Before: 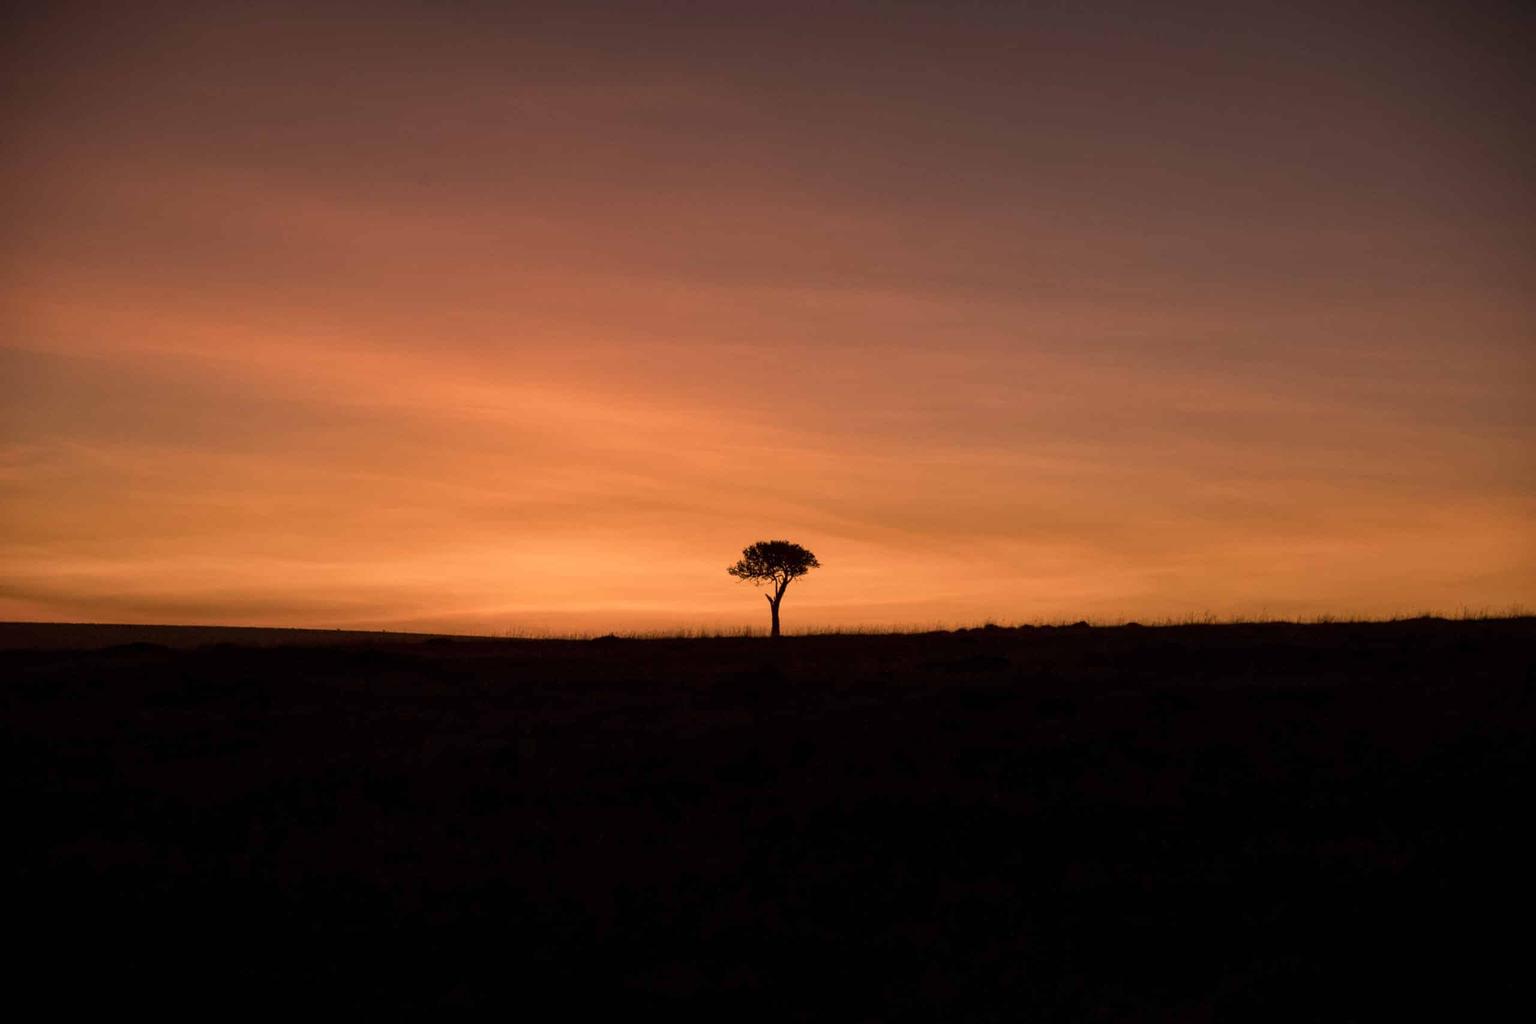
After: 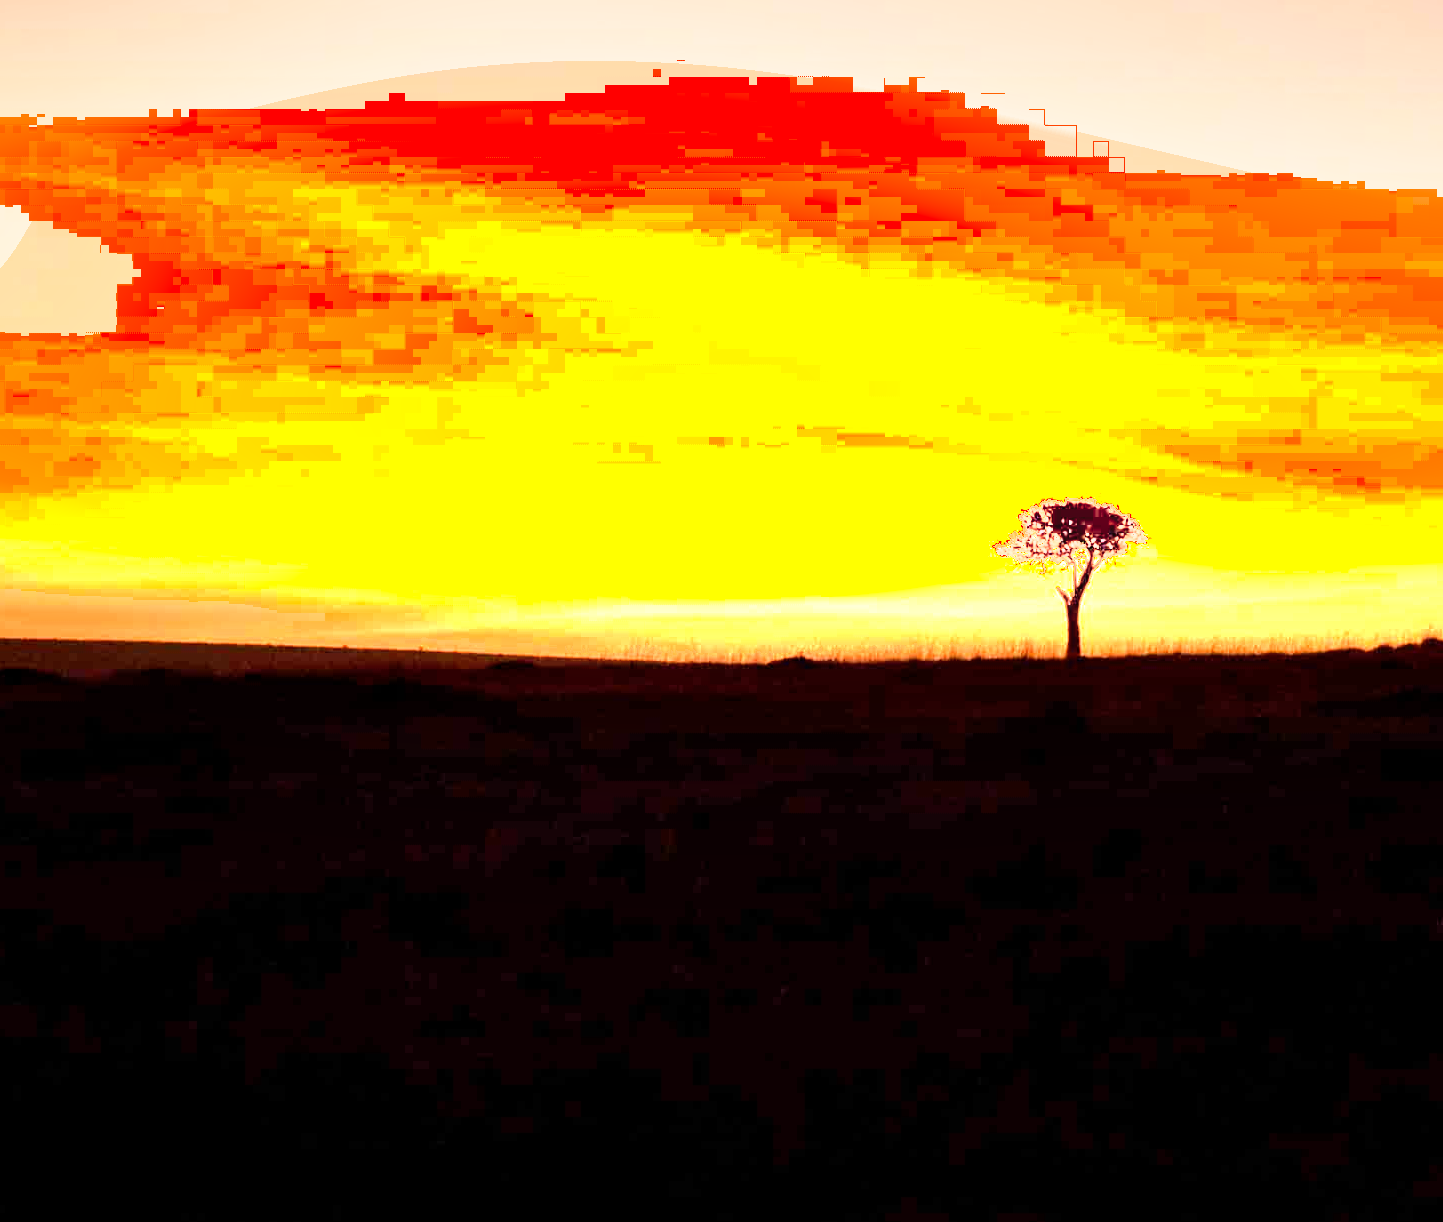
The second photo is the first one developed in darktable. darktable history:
shadows and highlights: highlights 69.9, soften with gaussian
crop: left 8.581%, top 23.663%, right 35.049%, bottom 4.707%
exposure: exposure 1.503 EV, compensate exposure bias true, compensate highlight preservation false
